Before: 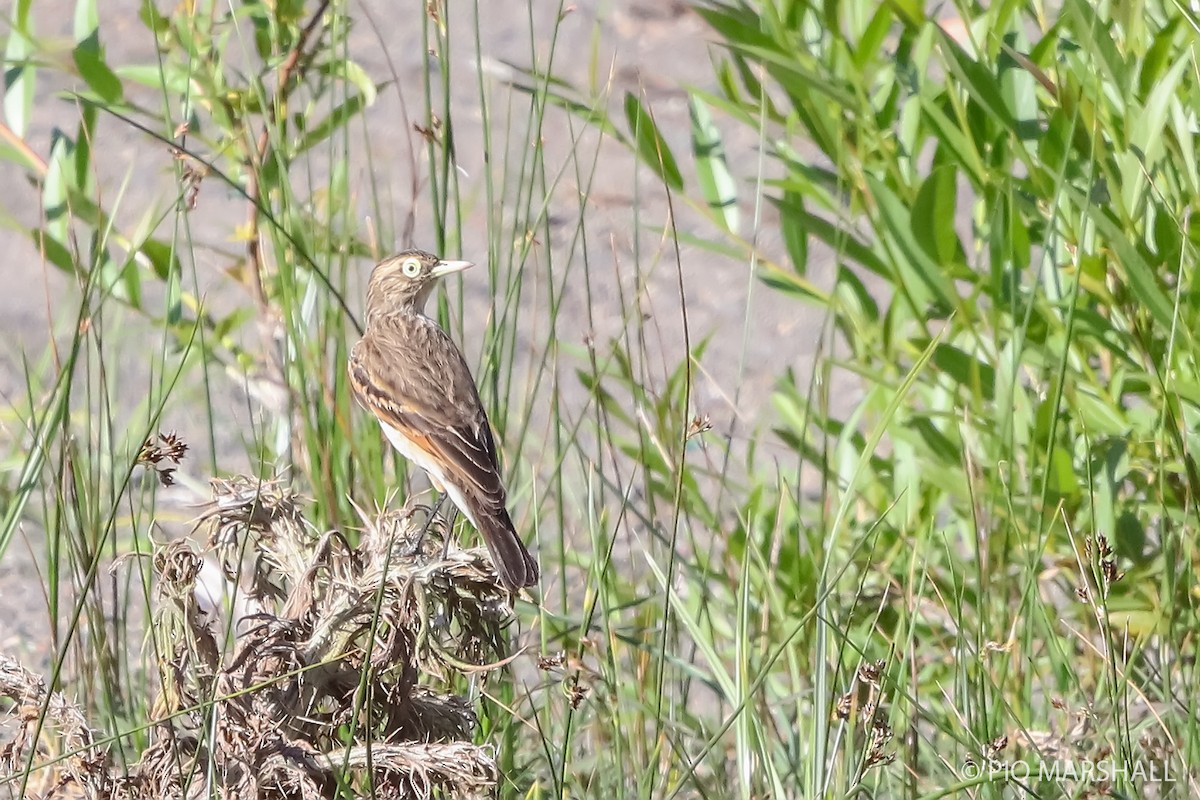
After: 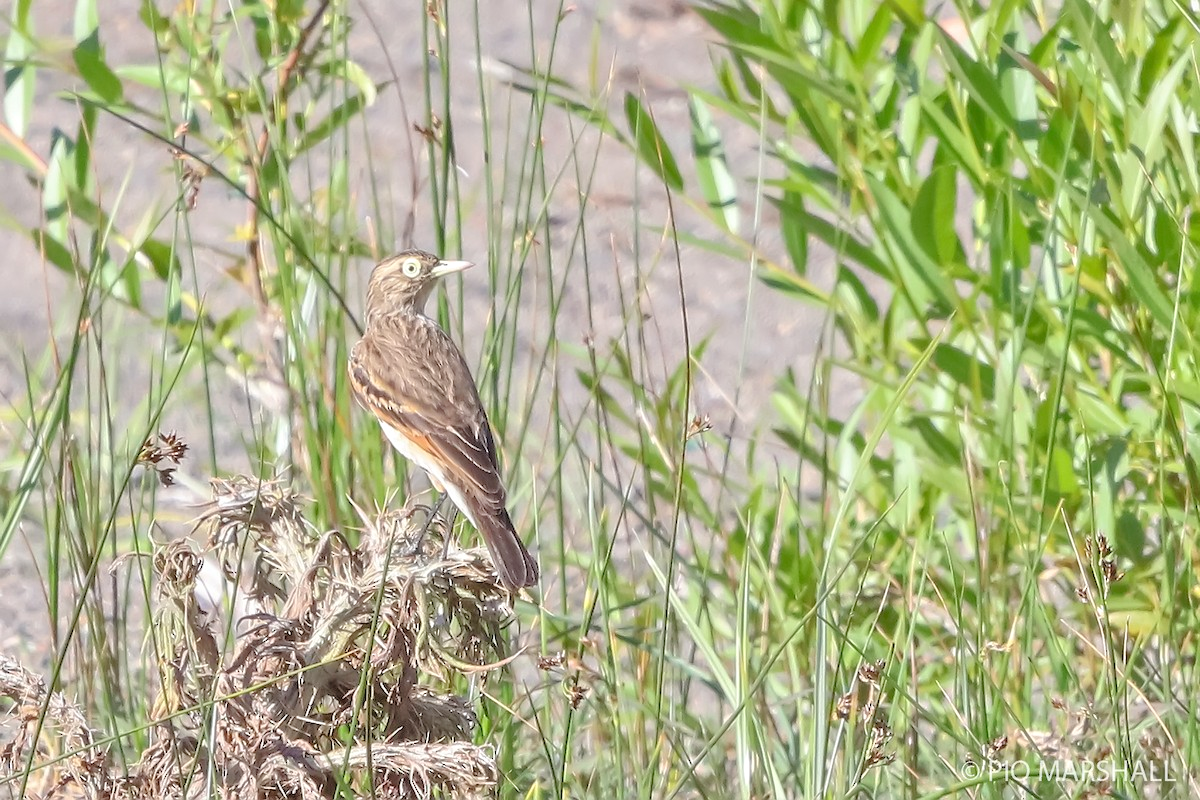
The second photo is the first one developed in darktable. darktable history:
tone equalizer: -7 EV 0.145 EV, -6 EV 0.593 EV, -5 EV 1.18 EV, -4 EV 1.35 EV, -3 EV 1.13 EV, -2 EV 0.6 EV, -1 EV 0.152 EV, mask exposure compensation -0.488 EV
